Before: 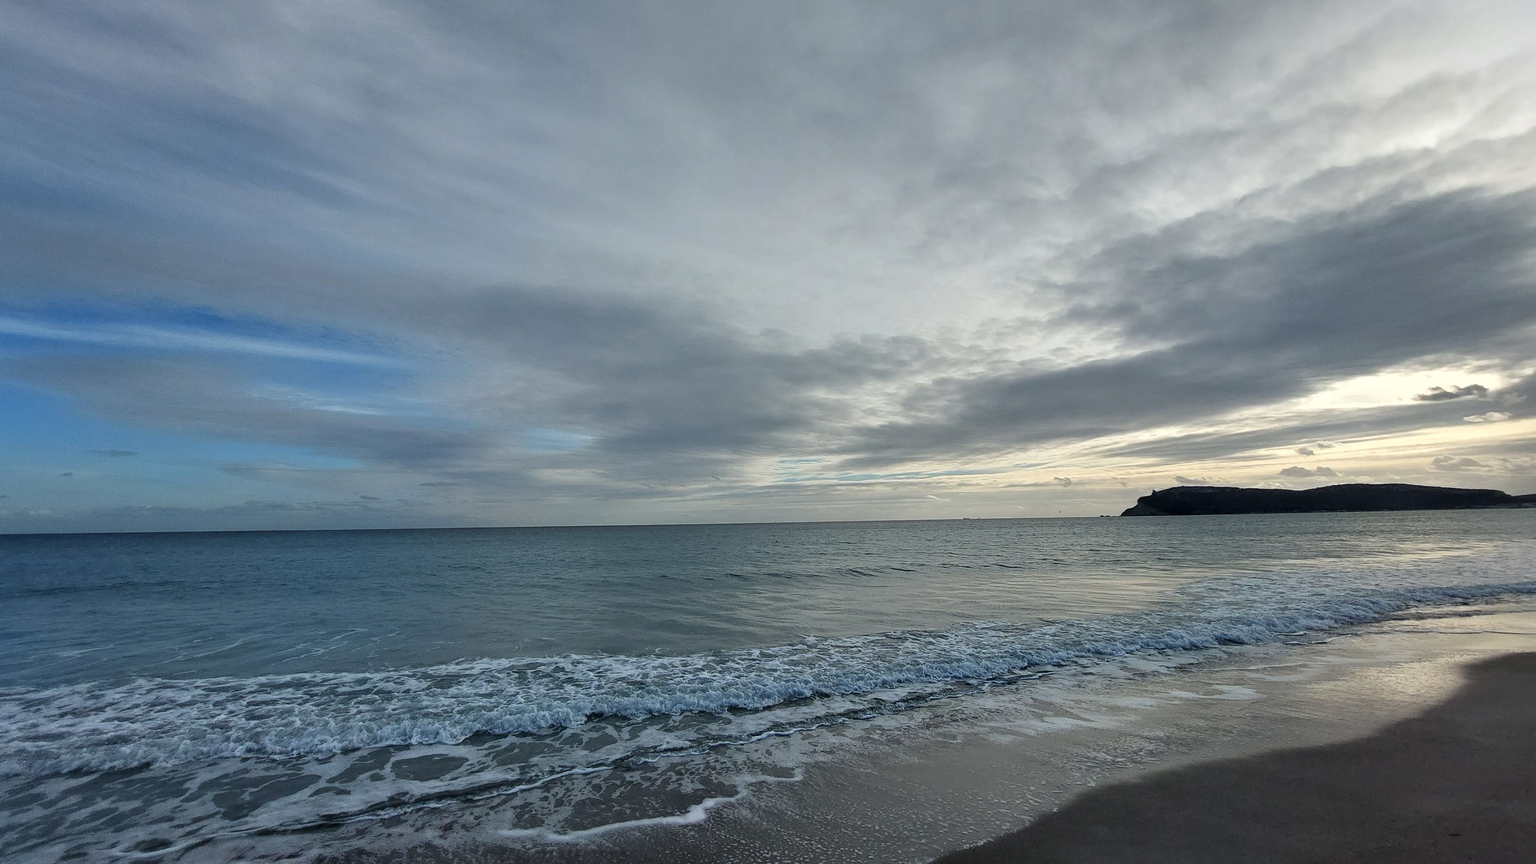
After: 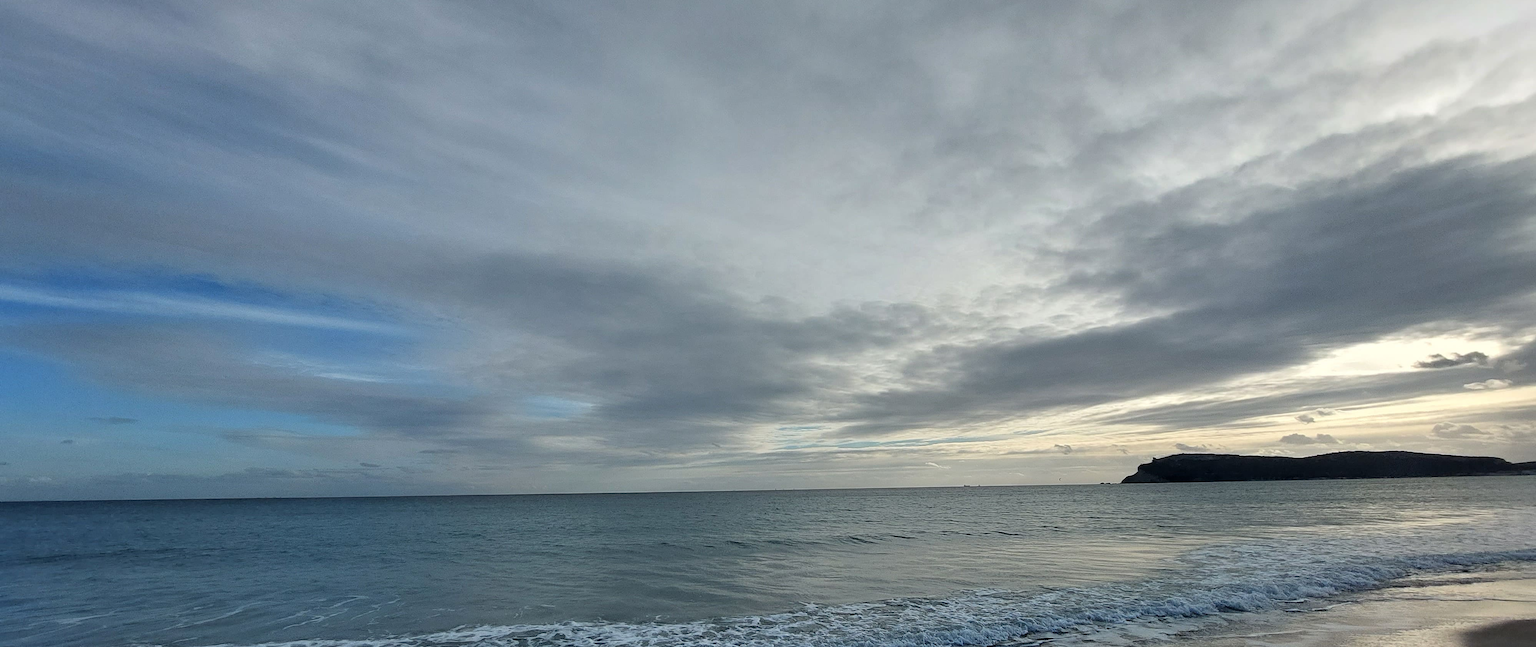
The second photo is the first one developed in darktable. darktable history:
white balance: emerald 1
crop: top 3.857%, bottom 21.132%
